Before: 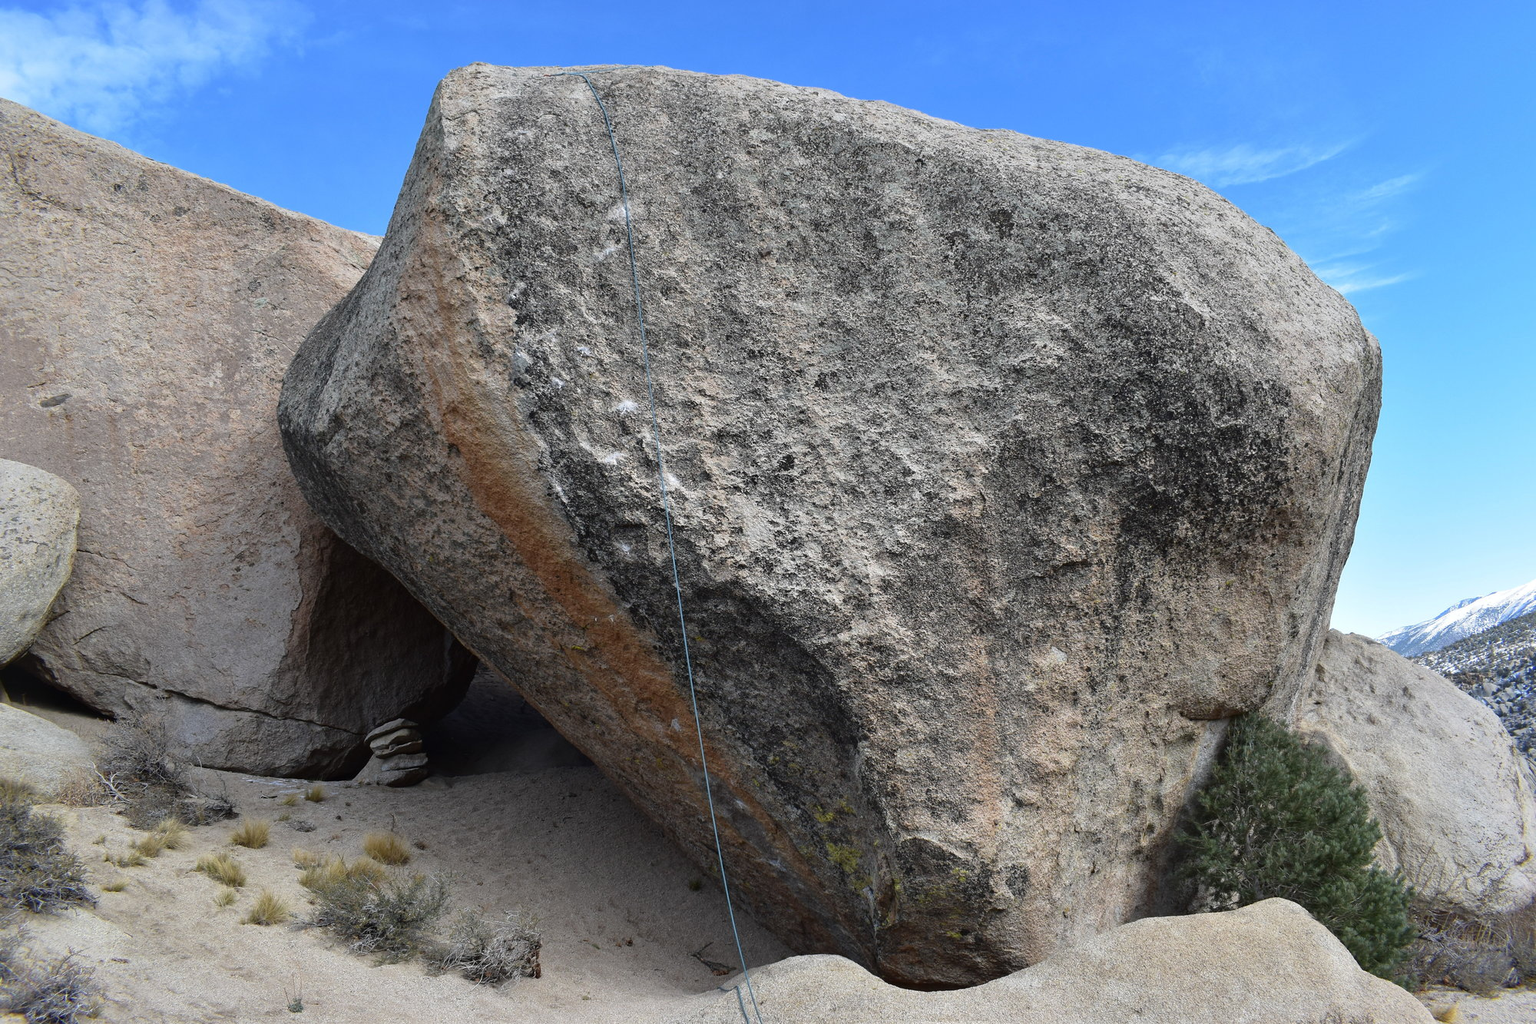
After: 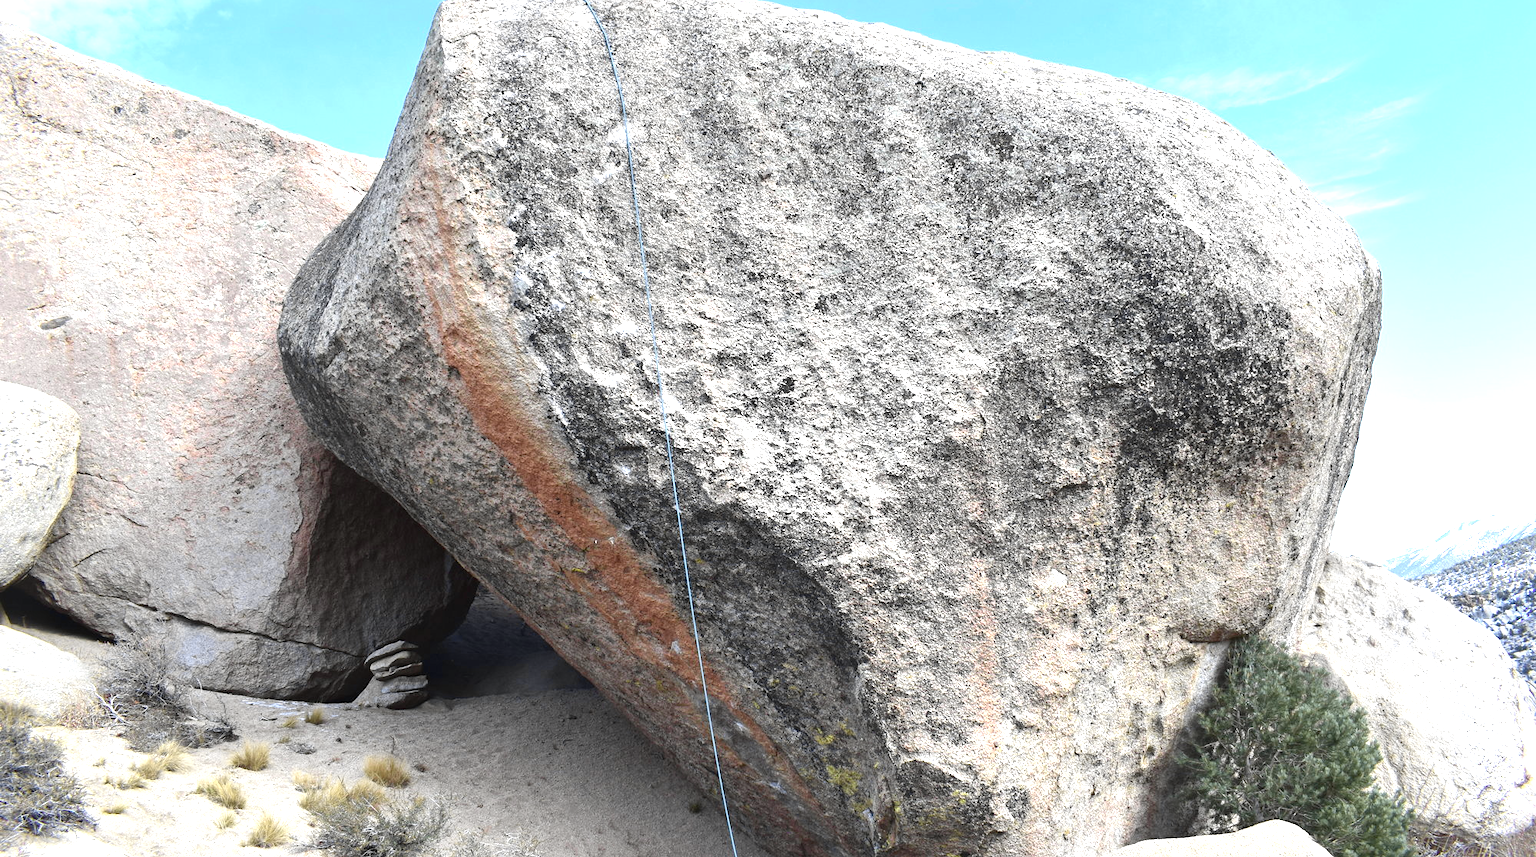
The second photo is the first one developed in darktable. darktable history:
crop: top 7.625%, bottom 8.027%
exposure: black level correction 0, exposure 1.379 EV, compensate exposure bias true, compensate highlight preservation false
tone curve: curves: ch0 [(0, 0.012) (0.056, 0.046) (0.218, 0.213) (0.606, 0.62) (0.82, 0.846) (1, 1)]; ch1 [(0, 0) (0.226, 0.261) (0.403, 0.437) (0.469, 0.472) (0.495, 0.499) (0.508, 0.503) (0.545, 0.555) (0.59, 0.598) (0.686, 0.728) (1, 1)]; ch2 [(0, 0) (0.269, 0.299) (0.459, 0.45) (0.498, 0.499) (0.523, 0.512) (0.568, 0.558) (0.634, 0.617) (0.698, 0.677) (0.806, 0.769) (1, 1)], color space Lab, independent channels, preserve colors none
